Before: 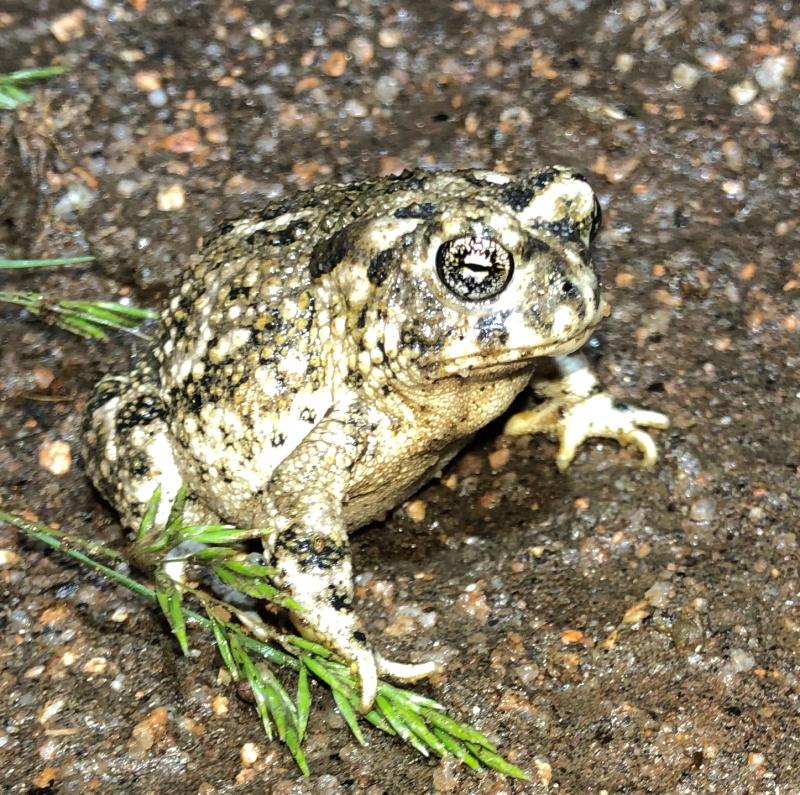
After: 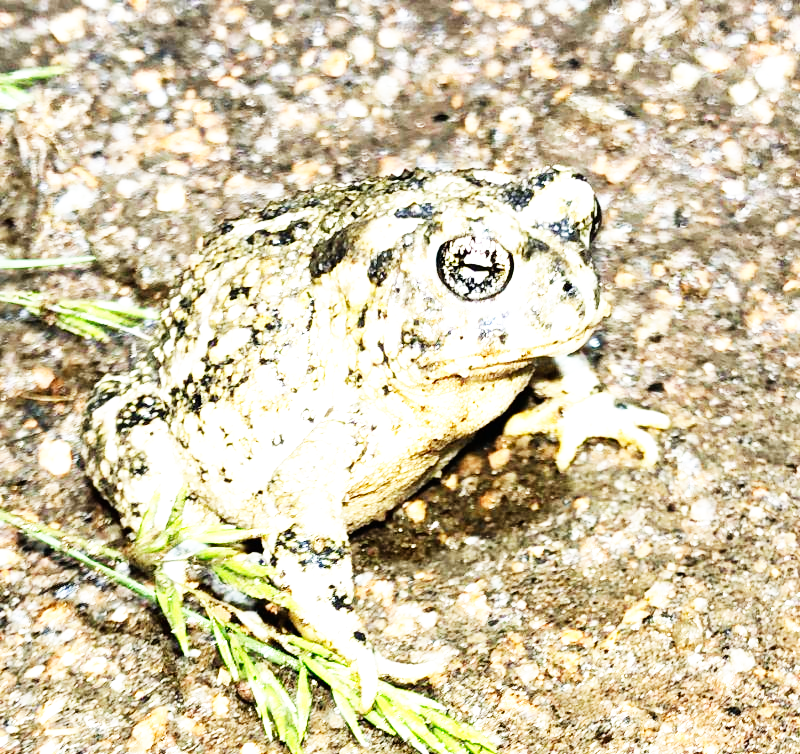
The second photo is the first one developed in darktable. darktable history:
base curve: curves: ch0 [(0, 0) (0.007, 0.004) (0.027, 0.03) (0.046, 0.07) (0.207, 0.54) (0.442, 0.872) (0.673, 0.972) (1, 1)], preserve colors none
crop and rotate: top 0%, bottom 5.097%
exposure: exposure 0.781 EV, compensate highlight preservation false
